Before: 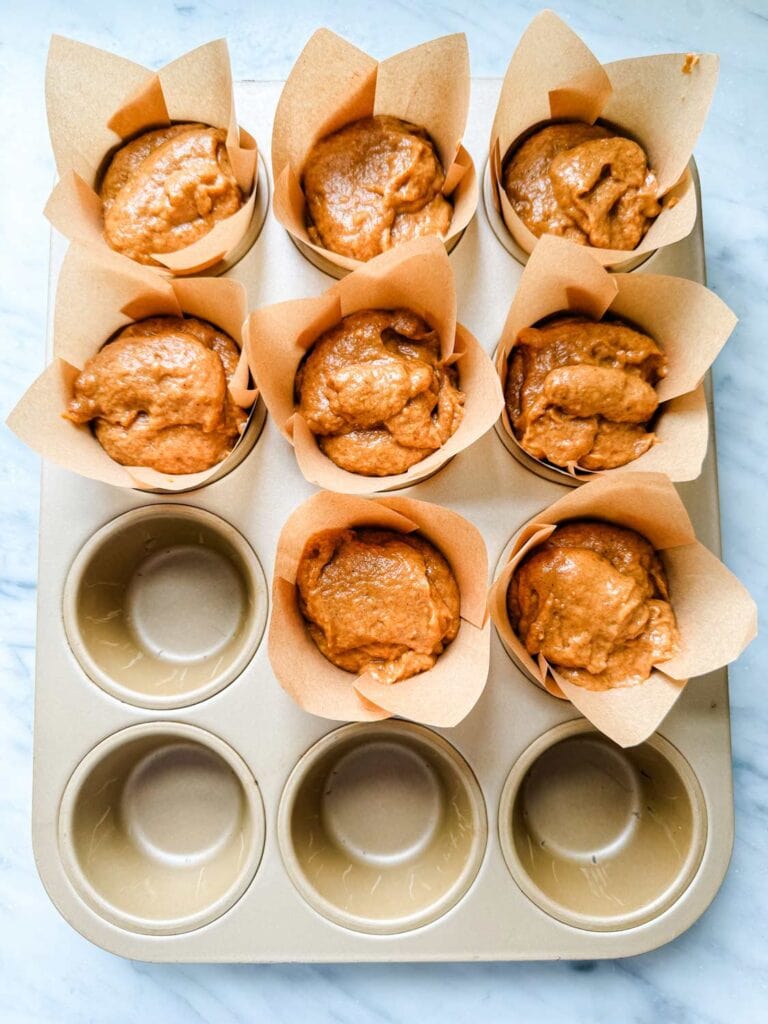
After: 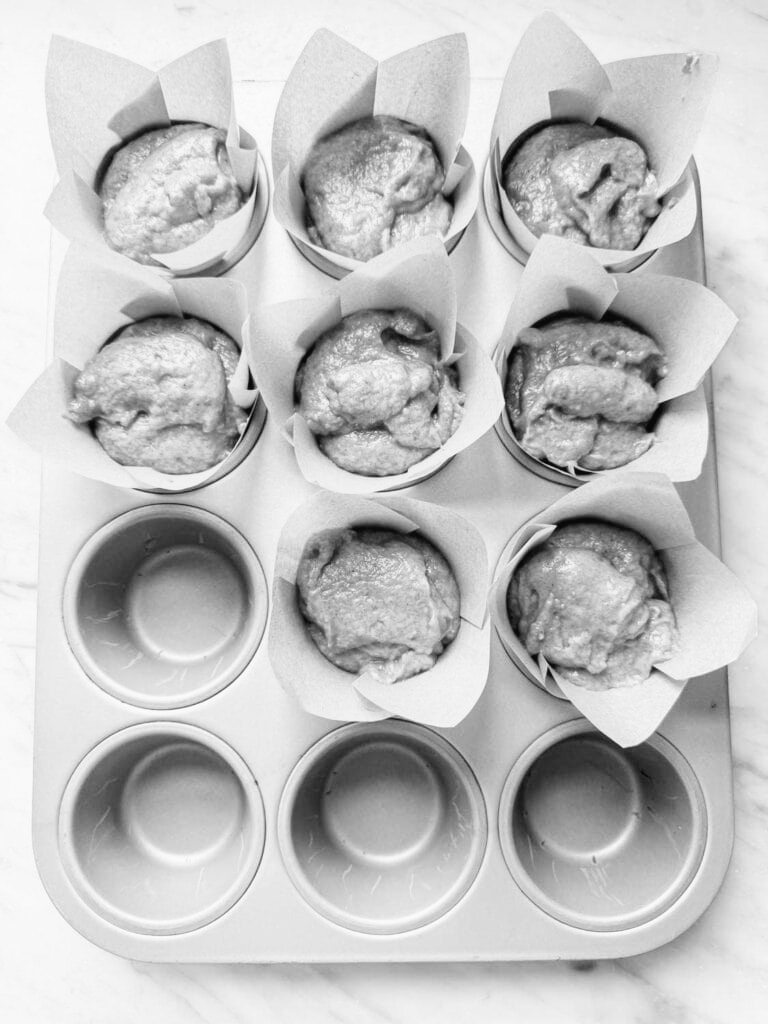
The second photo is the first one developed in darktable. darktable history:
tone curve: curves: ch0 [(0, 0) (0.003, 0.022) (0.011, 0.025) (0.025, 0.032) (0.044, 0.055) (0.069, 0.089) (0.1, 0.133) (0.136, 0.18) (0.177, 0.231) (0.224, 0.291) (0.277, 0.35) (0.335, 0.42) (0.399, 0.496) (0.468, 0.561) (0.543, 0.632) (0.623, 0.706) (0.709, 0.783) (0.801, 0.865) (0.898, 0.947) (1, 1)], preserve colors none
color look up table: target L [92.35, 85.27, 88.47, 85.98, 86.34, 74.78, 77.71, 48.04, 64.74, 55.15, 51.62, 37.82, 40.73, 23.07, 11.59, 8.923, 200.09, 78.43, 76.61, 69.98, 68.12, 58.64, 69.98, 46.97, 51.22, 50.83, 40.18, 36.85, 24.42, 90.94, 72.21, 84.56, 79.88, 67.74, 79.88, 69.24, 62.46, 41.96, 39.9, 35.16, 13.23, 16.11, 92.35, 89.88, 82.41, 63.6, 61.7, 26.8, 23.97], target a [-0.003, -0.001, 0 ×5, -0.001, 0 ×10, -0.001, 0, 0, -0.001, 0, 0.001, 0, 0, 0.001, 0, 0, -0.003, -0.001, -0.001, 0 ×4, -0.001, 0 ×5, -0.003, 0 ×6], target b [0.024, 0.023, 0.001, 0.001, 0.001, 0.002, 0.001, 0.018, 0.002 ×4, -0.002, 0.002, -0.001, -0.001, 0, 0.001, 0.022, 0.002, 0.002, 0.019, 0.002, -0.003, 0.002, 0.002, -0.002, -0.002, 0.001, 0.025, 0.021, 0.002, 0.001, 0.002, 0.001, 0.002 ×4, -0.002, 0.001, -0.001, 0.024, 0.001, 0.001, 0.002, 0.002, -0.002, 0.002], num patches 49
